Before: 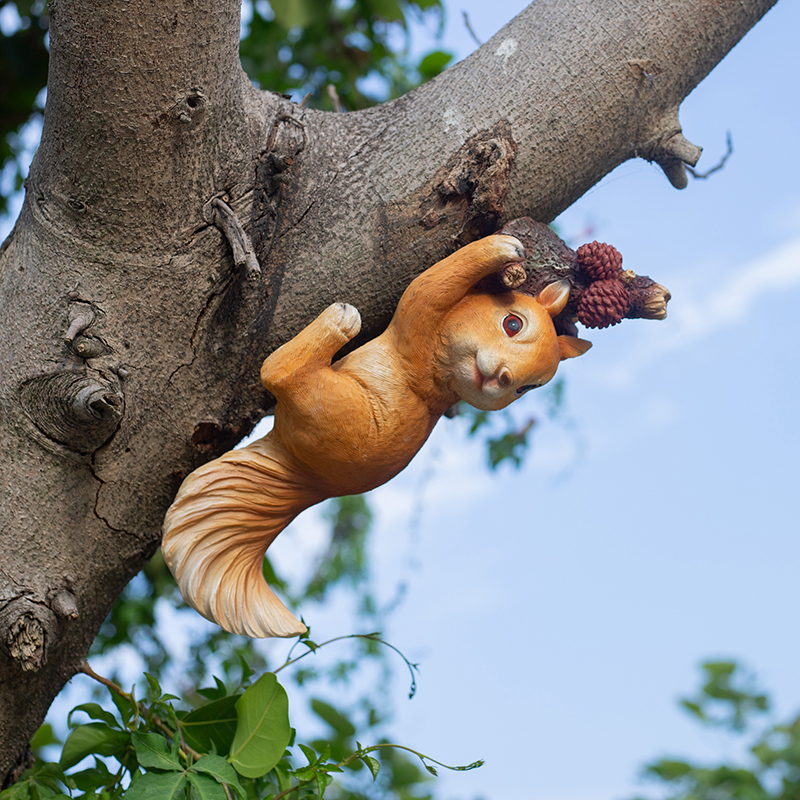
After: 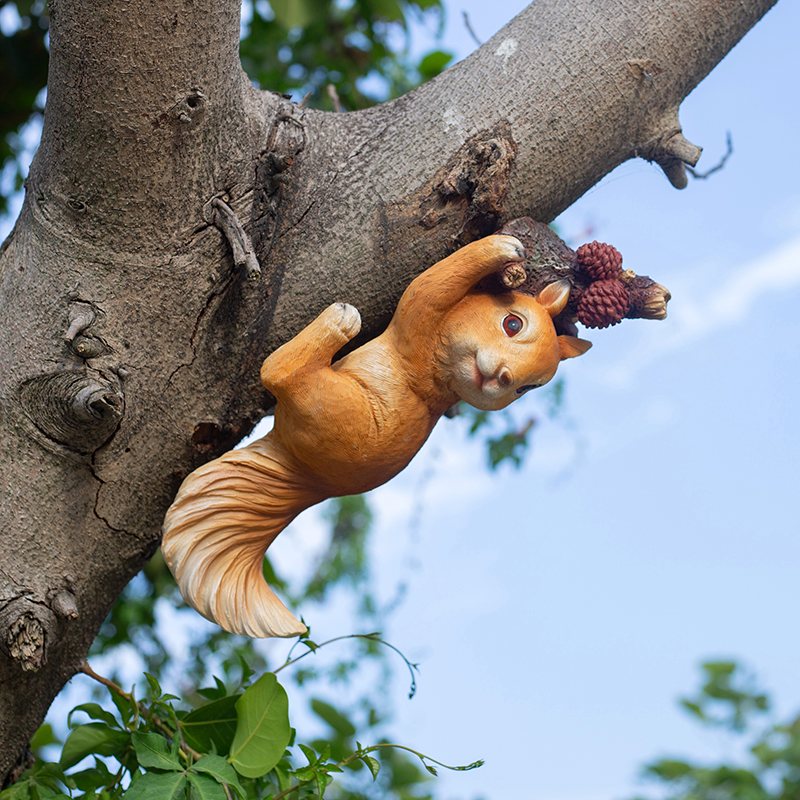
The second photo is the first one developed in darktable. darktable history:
exposure: exposure 0.084 EV, compensate highlight preservation false
